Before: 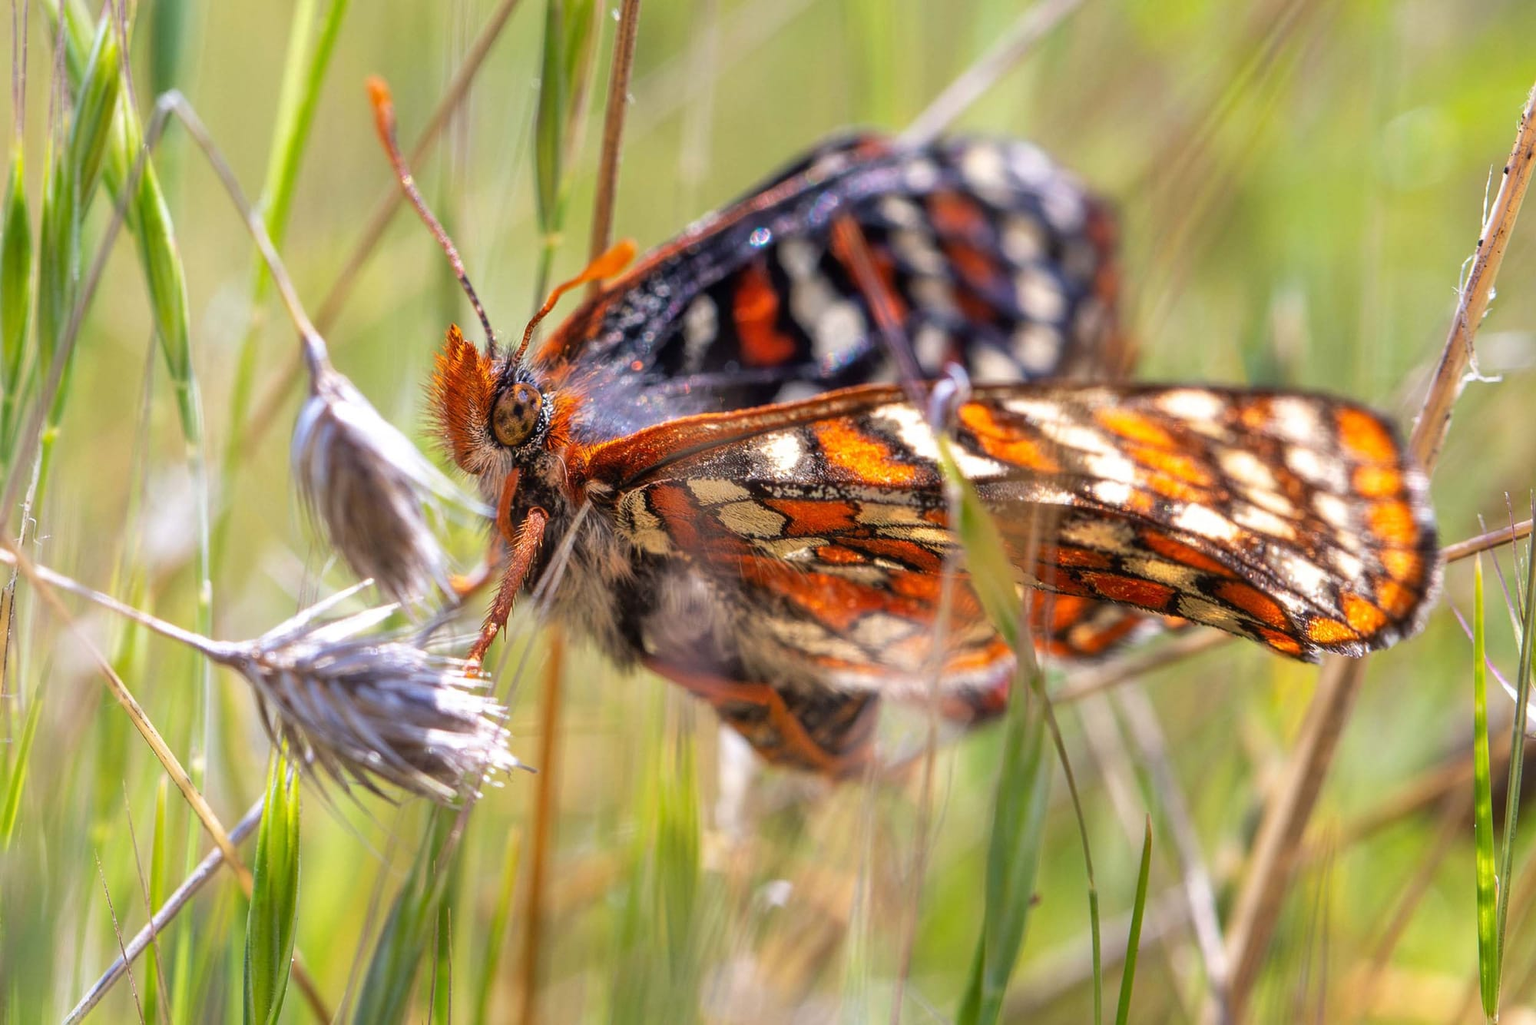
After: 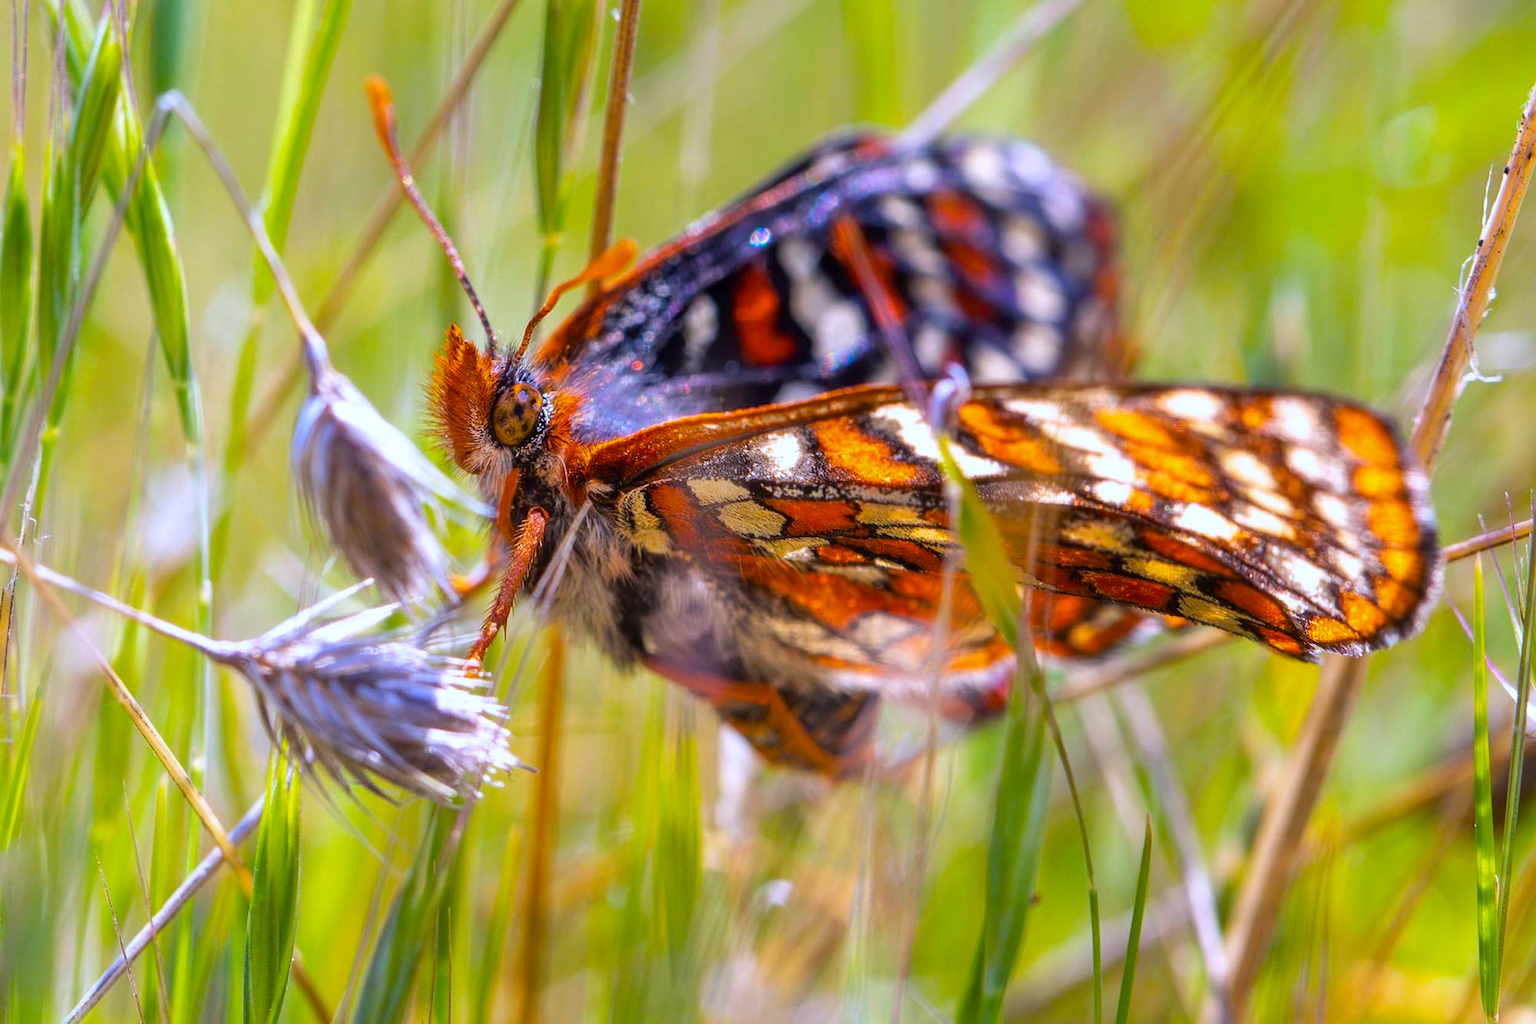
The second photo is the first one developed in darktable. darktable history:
color balance rgb: linear chroma grading › global chroma 15%, perceptual saturation grading › global saturation 30%
white balance: red 0.967, blue 1.119, emerald 0.756
